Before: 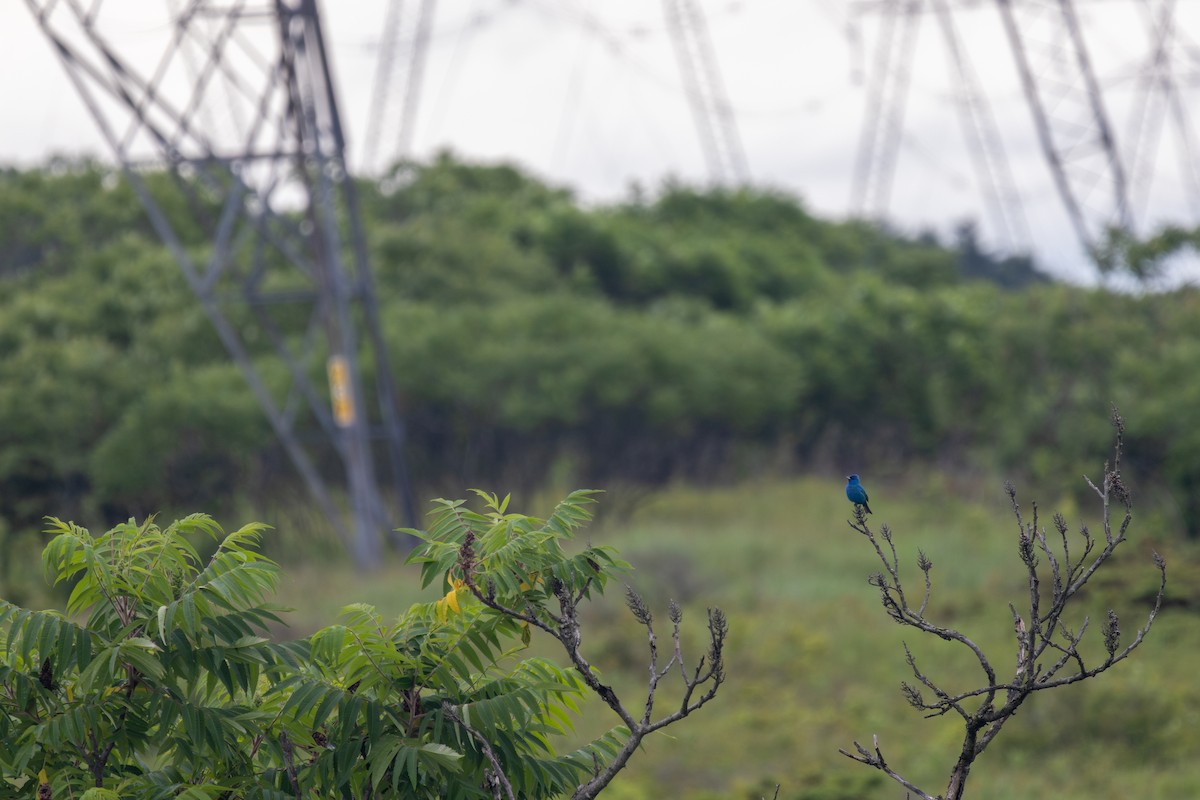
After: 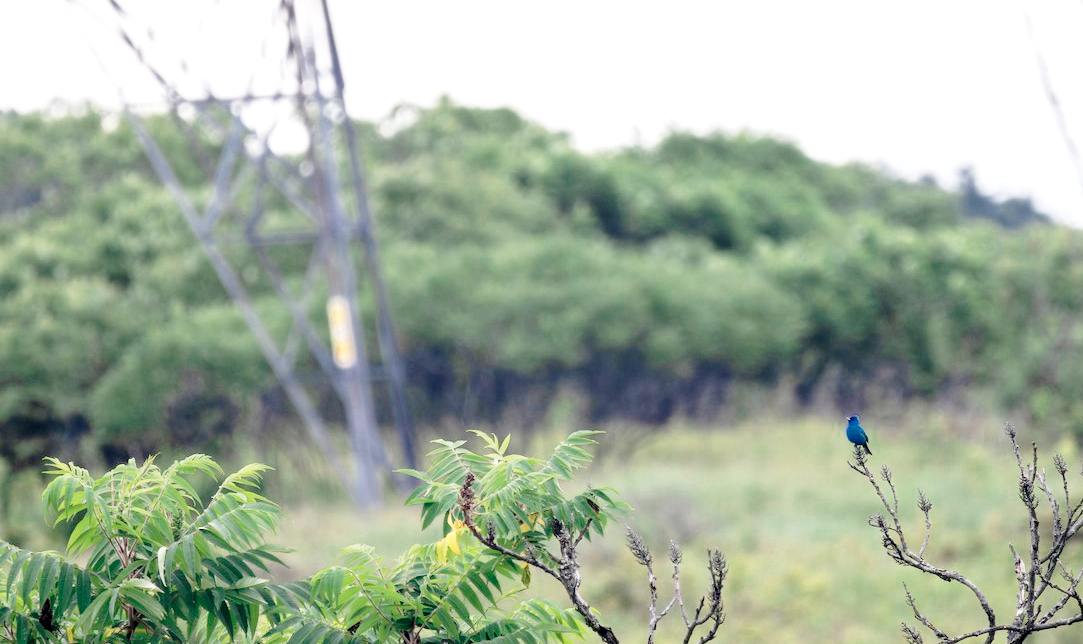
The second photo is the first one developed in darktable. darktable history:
exposure: black level correction 0.008, exposure 0.979 EV, compensate highlight preservation false
crop: top 7.49%, right 9.717%, bottom 11.943%
base curve: curves: ch0 [(0, 0) (0.028, 0.03) (0.121, 0.232) (0.46, 0.748) (0.859, 0.968) (1, 1)], preserve colors none
color zones: curves: ch0 [(0, 0.5) (0.125, 0.4) (0.25, 0.5) (0.375, 0.4) (0.5, 0.4) (0.625, 0.35) (0.75, 0.35) (0.875, 0.5)]; ch1 [(0, 0.35) (0.125, 0.45) (0.25, 0.35) (0.375, 0.35) (0.5, 0.35) (0.625, 0.35) (0.75, 0.45) (0.875, 0.35)]; ch2 [(0, 0.6) (0.125, 0.5) (0.25, 0.5) (0.375, 0.6) (0.5, 0.6) (0.625, 0.5) (0.75, 0.5) (0.875, 0.5)]
